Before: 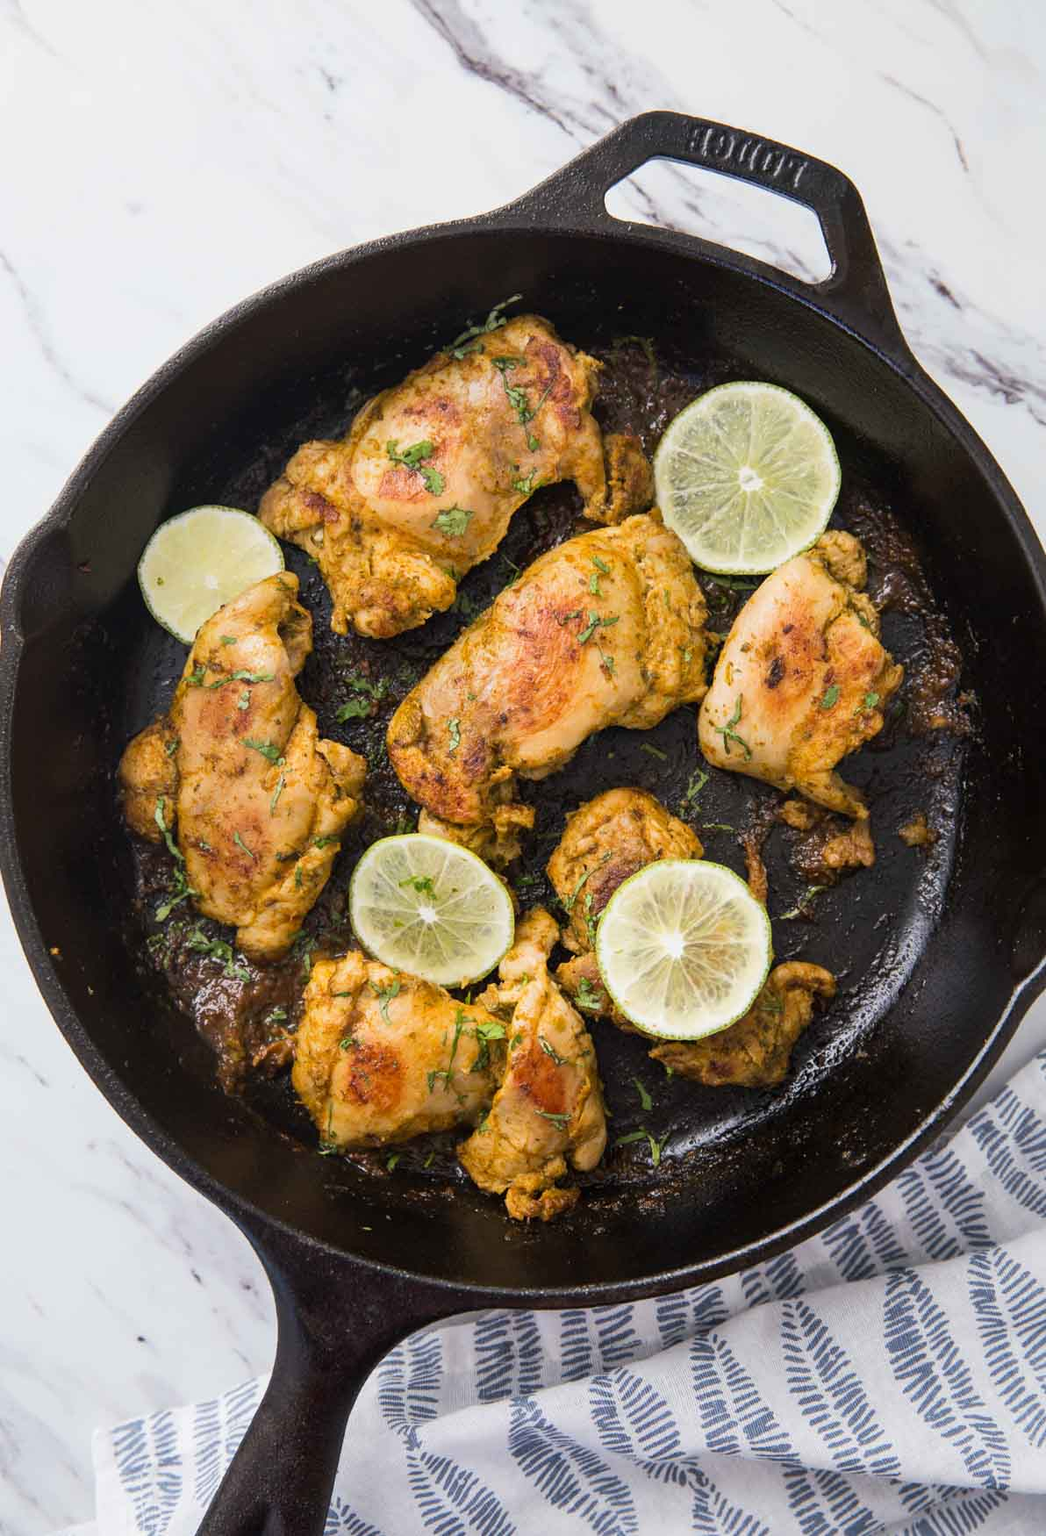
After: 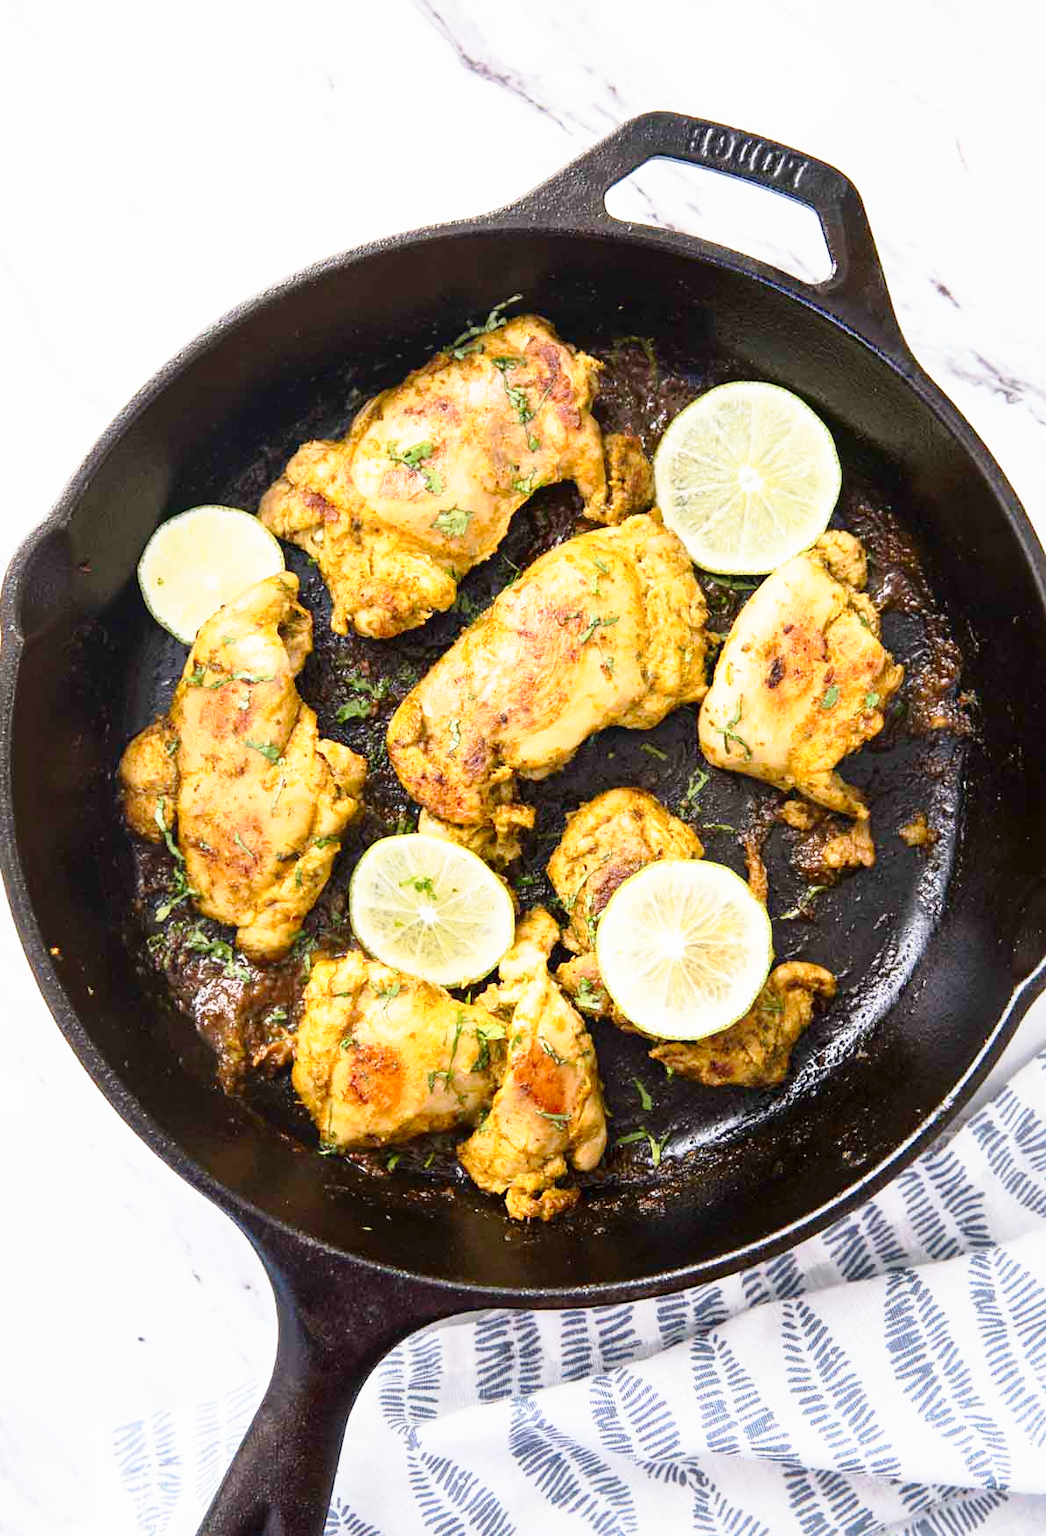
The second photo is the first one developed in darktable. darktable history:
contrast brightness saturation: contrast 0.147, brightness -0.012, saturation 0.102
tone curve: curves: ch0 [(0, 0) (0.003, 0.004) (0.011, 0.015) (0.025, 0.033) (0.044, 0.058) (0.069, 0.091) (0.1, 0.131) (0.136, 0.178) (0.177, 0.232) (0.224, 0.294) (0.277, 0.362) (0.335, 0.434) (0.399, 0.512) (0.468, 0.582) (0.543, 0.646) (0.623, 0.713) (0.709, 0.783) (0.801, 0.876) (0.898, 0.938) (1, 1)], preserve colors none
base curve: curves: ch0 [(0, 0) (0.557, 0.834) (1, 1)], exposure shift 0.01, preserve colors none
